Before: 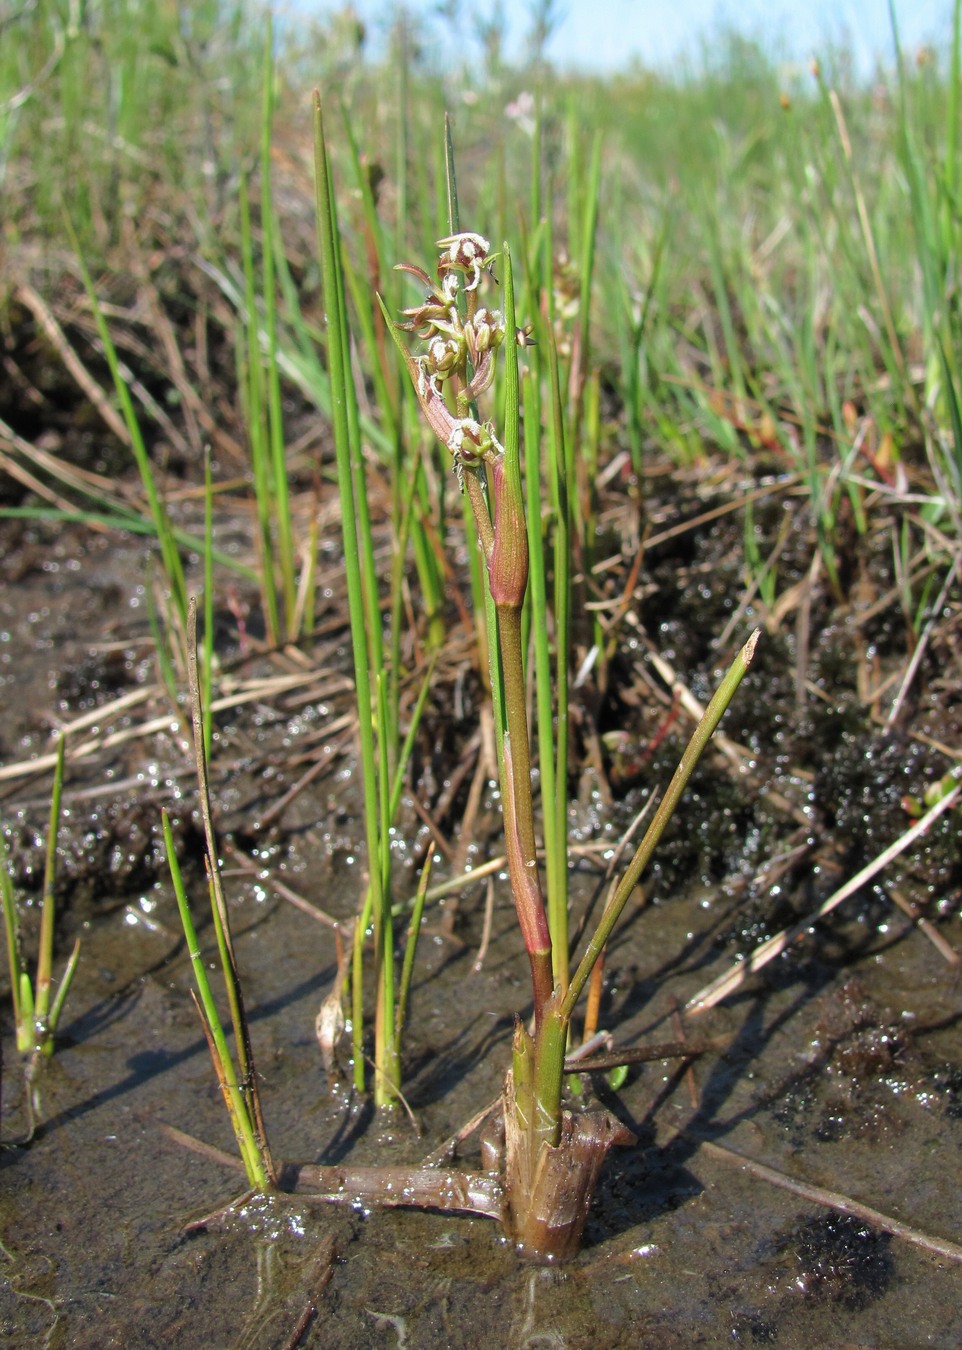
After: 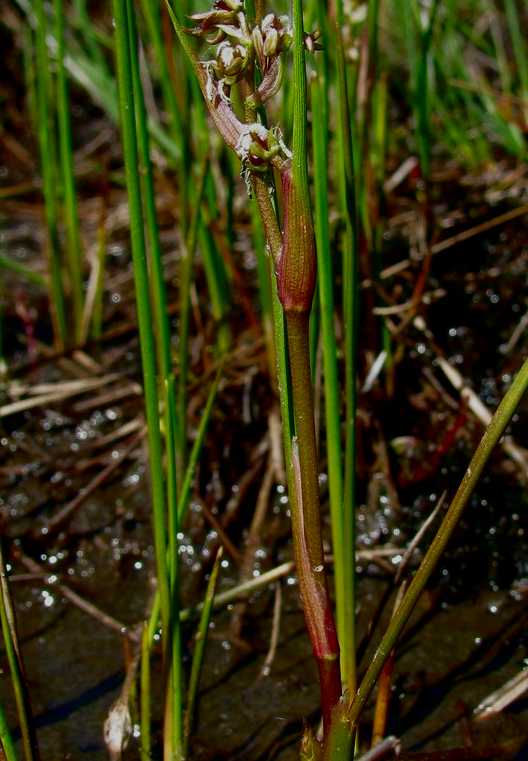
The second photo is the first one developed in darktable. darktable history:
crop and rotate: left 22.09%, top 21.89%, right 23.011%, bottom 21.7%
contrast brightness saturation: contrast 0.091, brightness -0.581, saturation 0.168
filmic rgb: black relative exposure -7.76 EV, white relative exposure 4.37 EV, hardness 3.76, latitude 49.15%, contrast 1.101, preserve chrominance no, color science v4 (2020), iterations of high-quality reconstruction 0, type of noise poissonian
